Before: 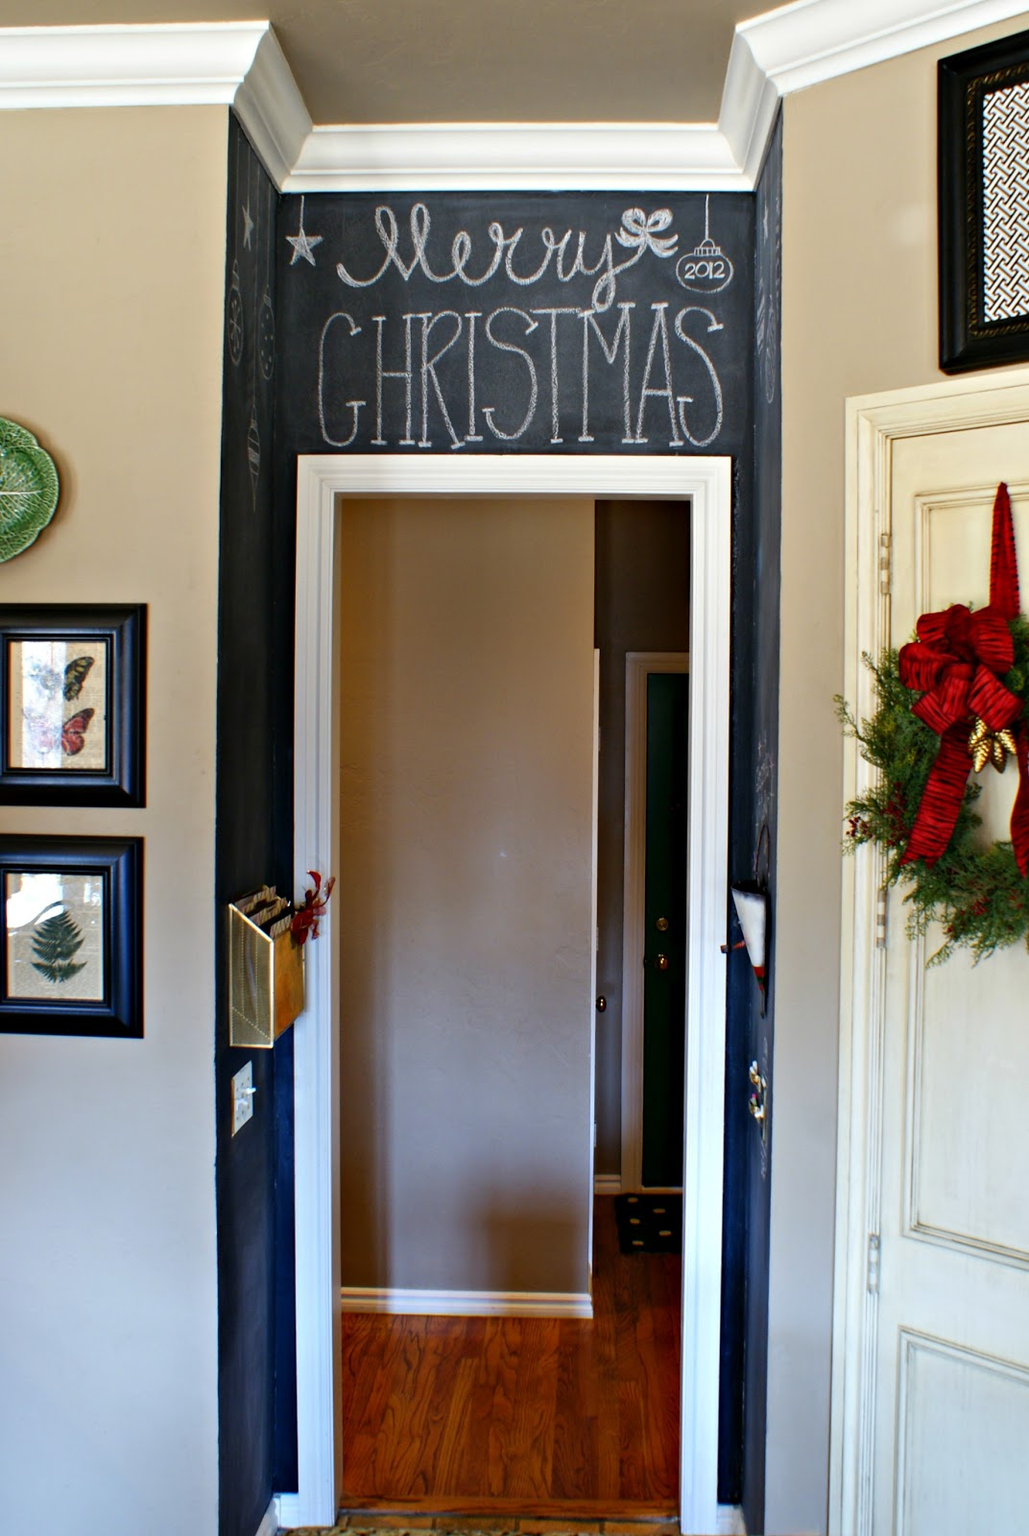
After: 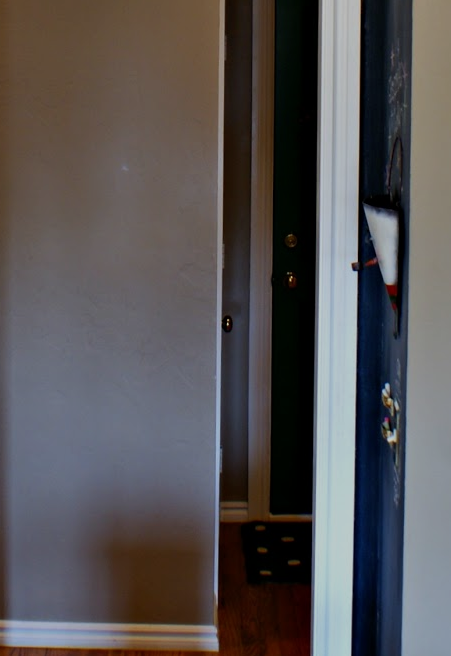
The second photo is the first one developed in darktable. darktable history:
crop: left 37.221%, top 45.169%, right 20.63%, bottom 13.777%
exposure: black level correction 0, exposure -0.766 EV, compensate highlight preservation false
